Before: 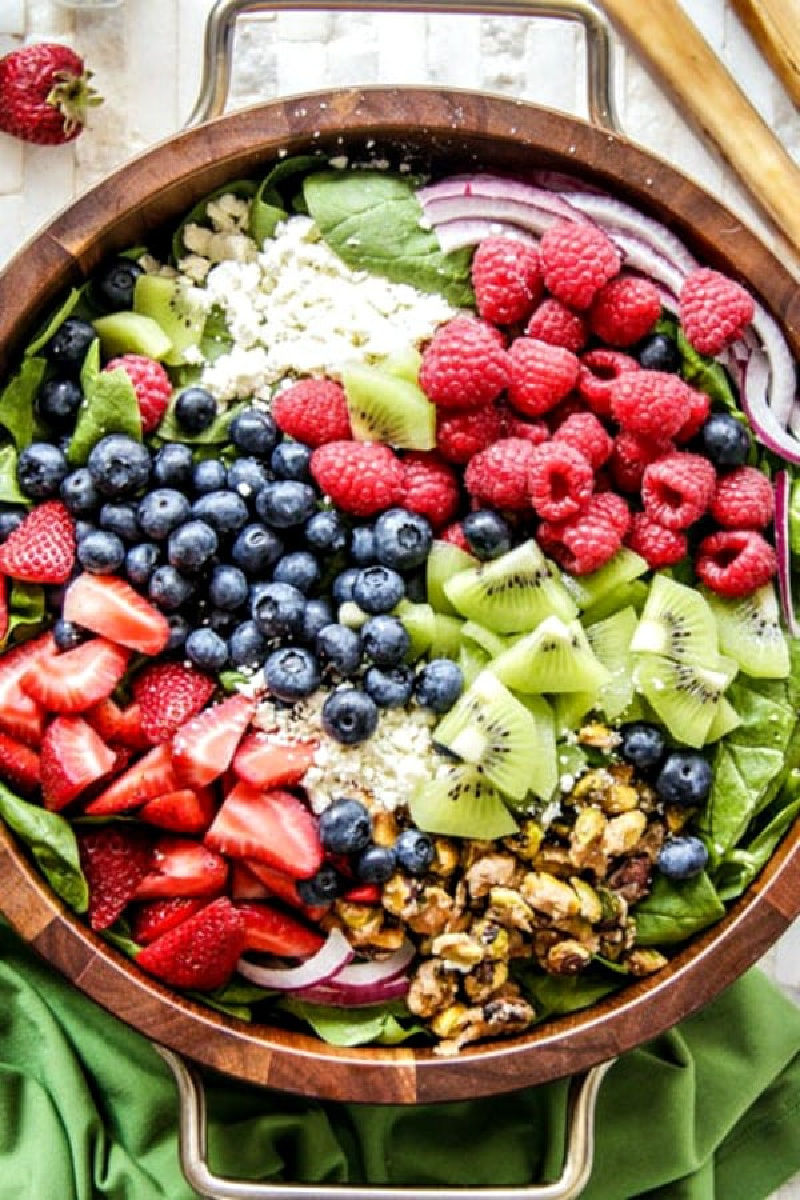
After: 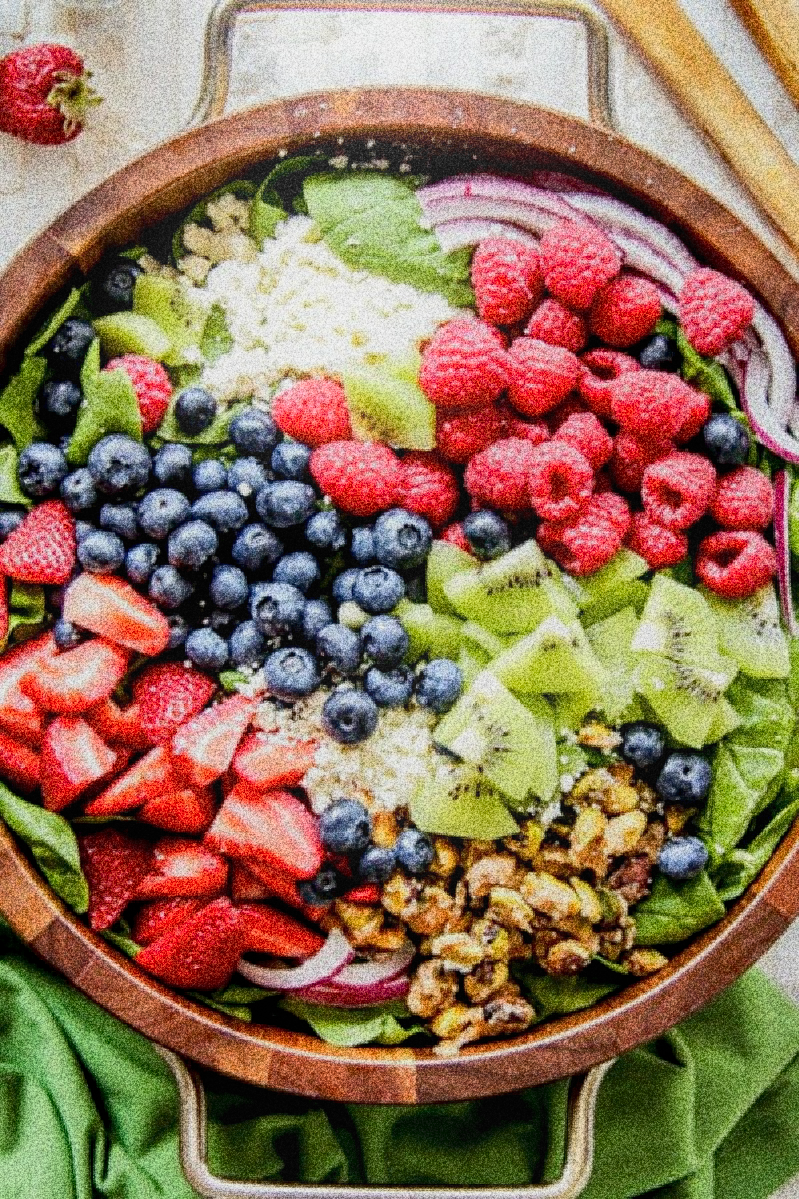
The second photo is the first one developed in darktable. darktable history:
exposure: black level correction 0.002, exposure -0.1 EV, compensate highlight preservation false
base curve: curves: ch0 [(0, 0) (0.235, 0.266) (0.503, 0.496) (0.786, 0.72) (1, 1)]
grain: coarseness 30.02 ISO, strength 100%
bloom: size 16%, threshold 98%, strength 20%
color balance: mode lift, gamma, gain (sRGB), lift [0.97, 1, 1, 1], gamma [1.03, 1, 1, 1]
color balance rgb: contrast -10%
